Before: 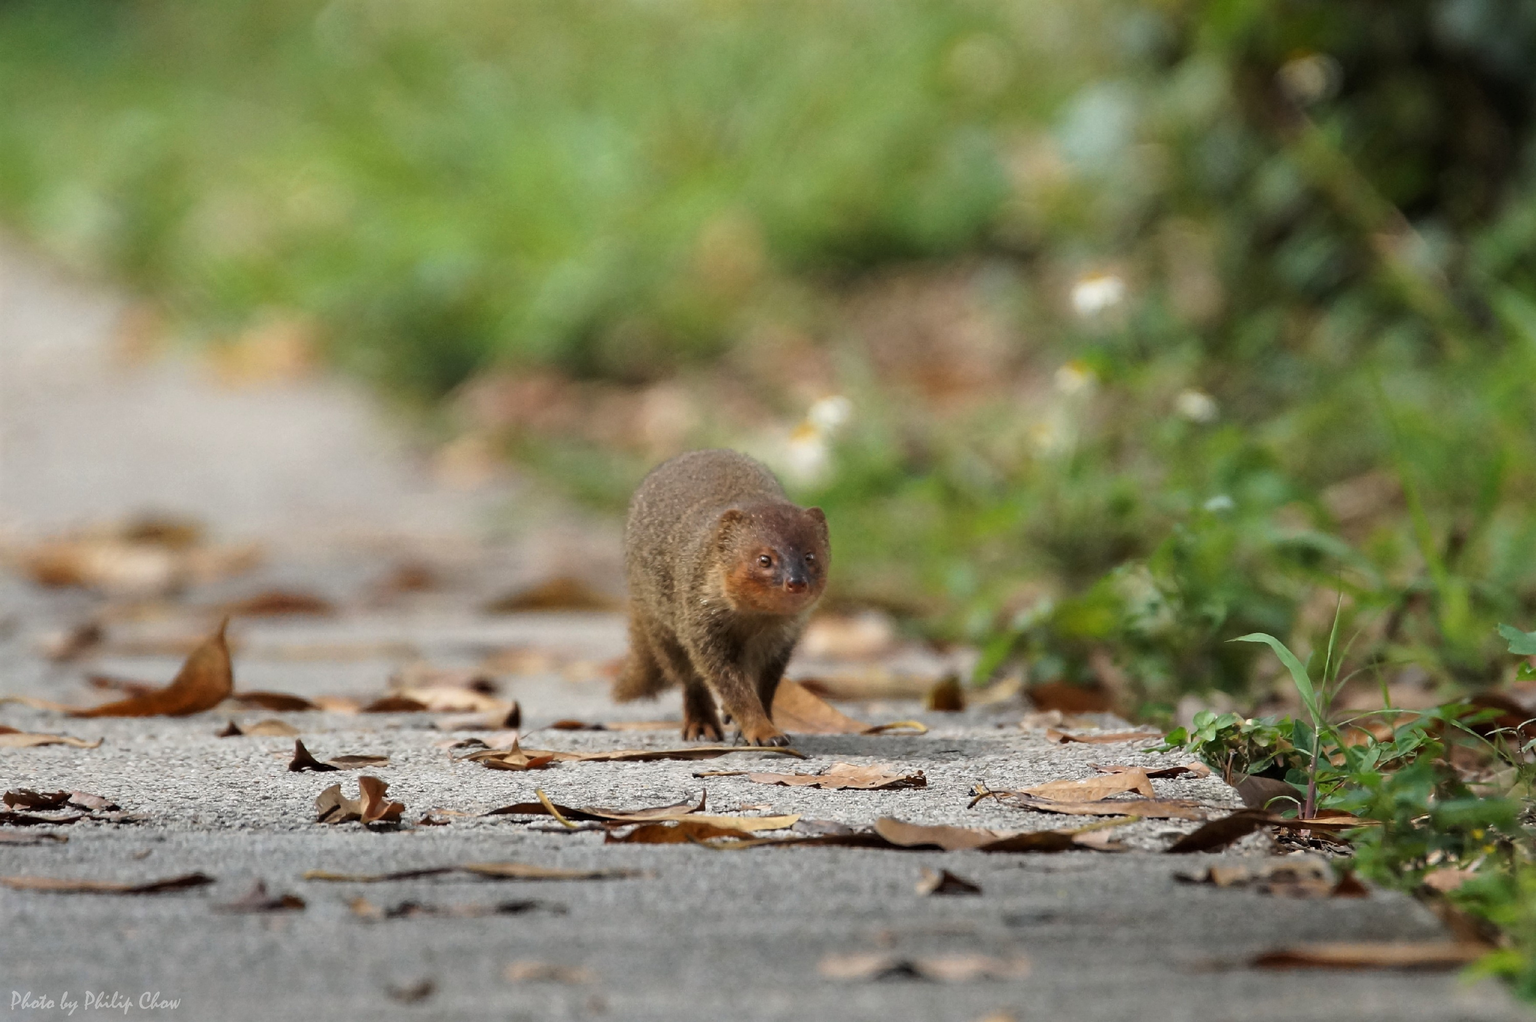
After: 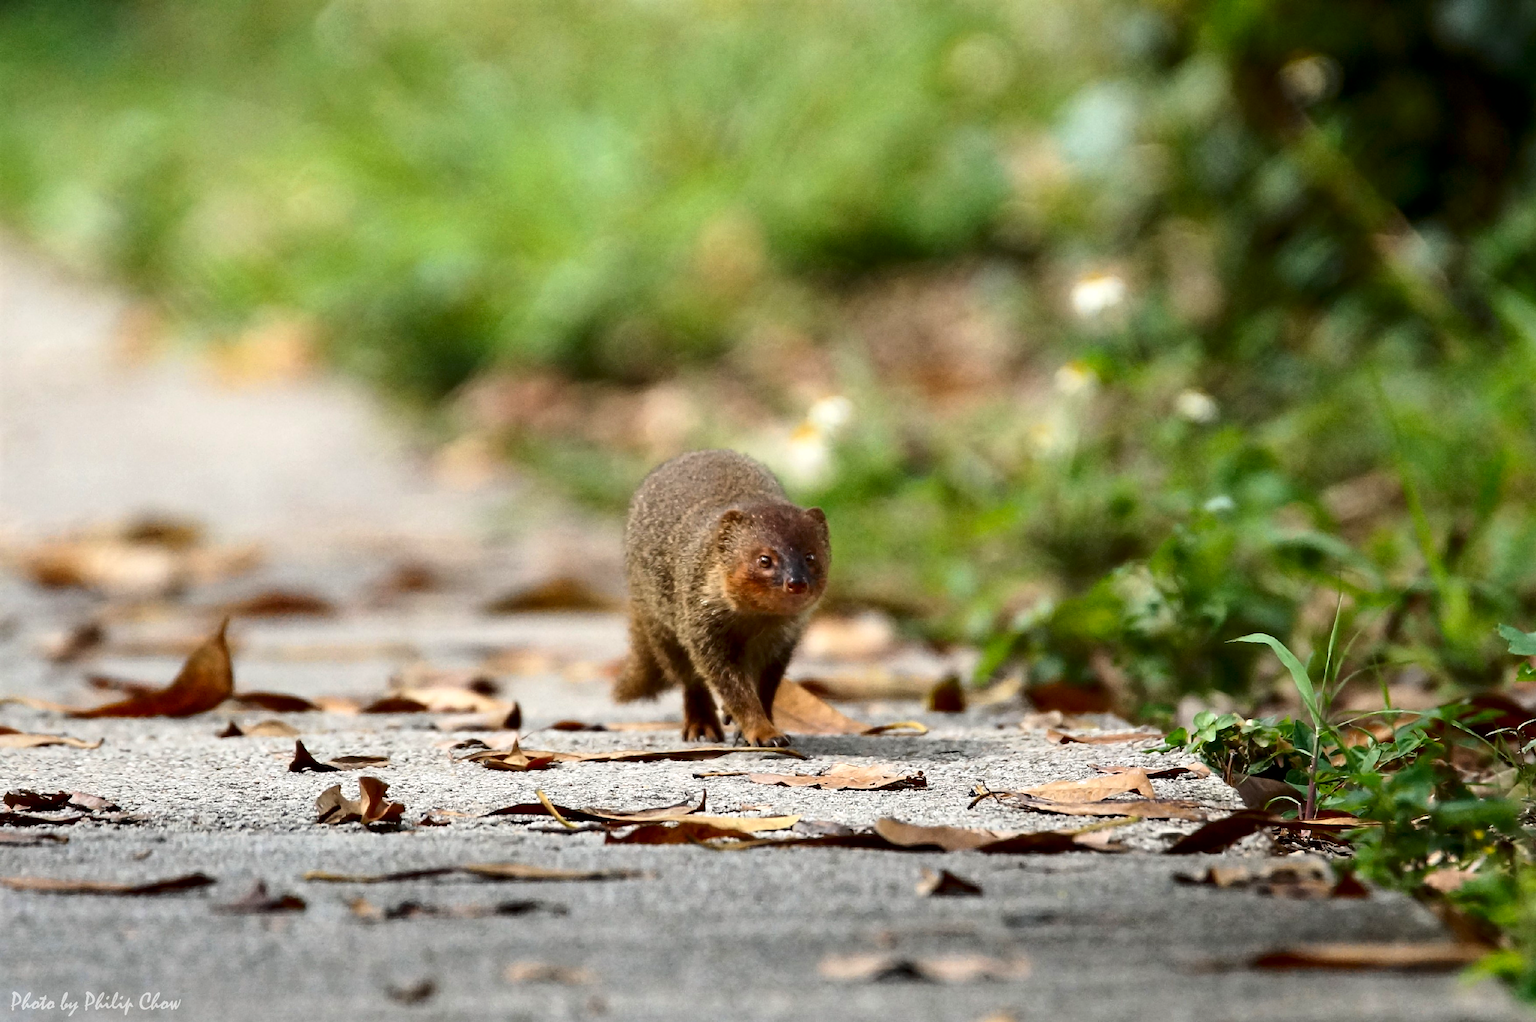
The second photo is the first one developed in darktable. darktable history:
exposure: black level correction 0.005, exposure 0.417 EV, compensate highlight preservation false
contrast brightness saturation: contrast 0.2, brightness -0.11, saturation 0.1
